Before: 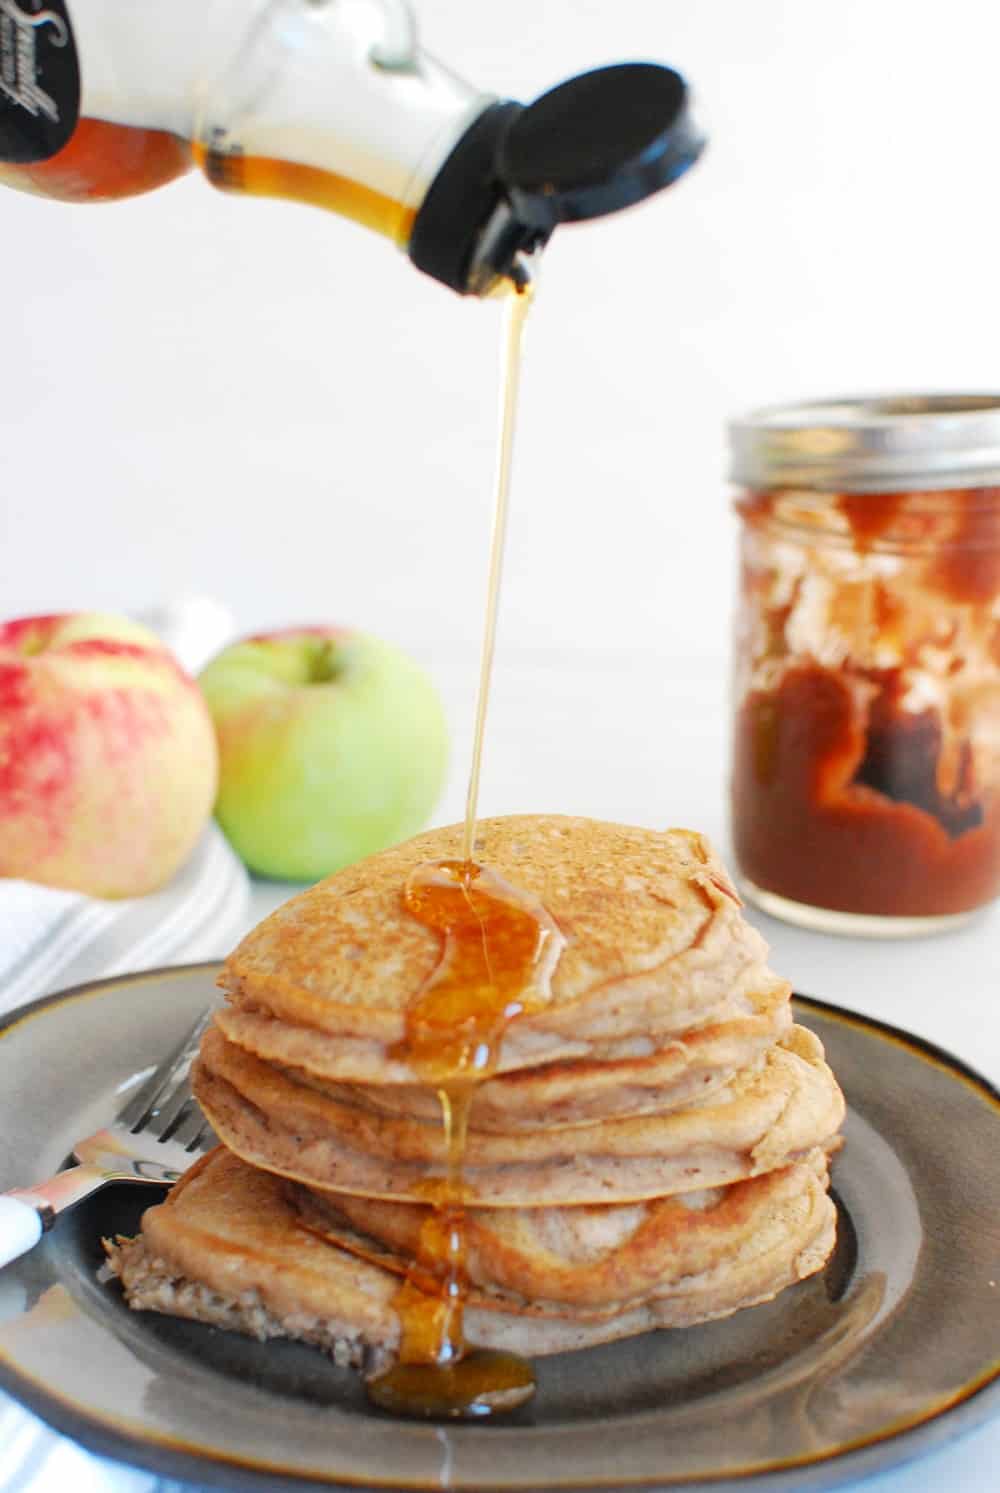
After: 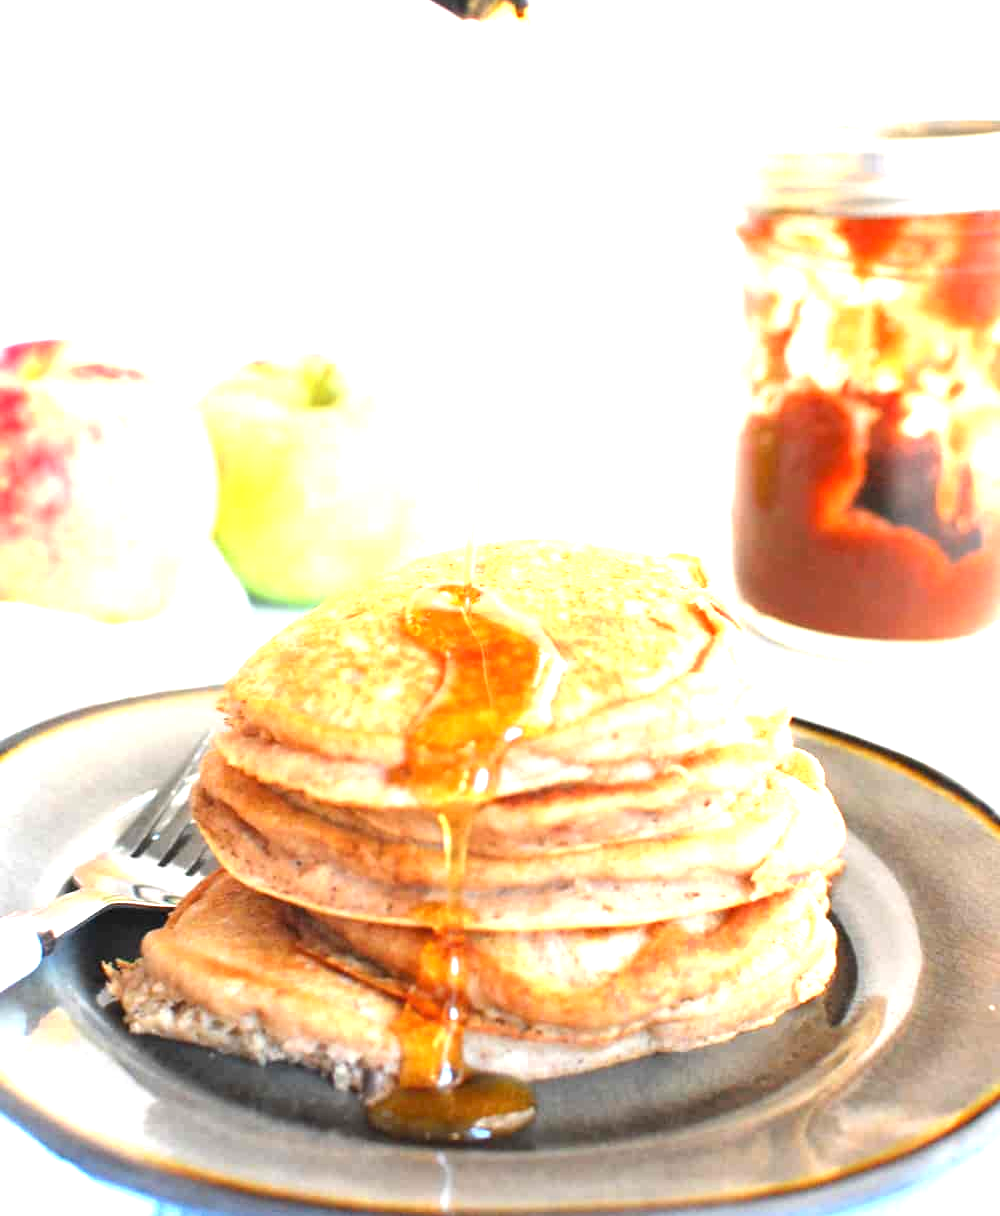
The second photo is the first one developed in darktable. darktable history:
exposure: black level correction 0, exposure 1.442 EV, compensate highlight preservation false
crop and rotate: top 18.515%
